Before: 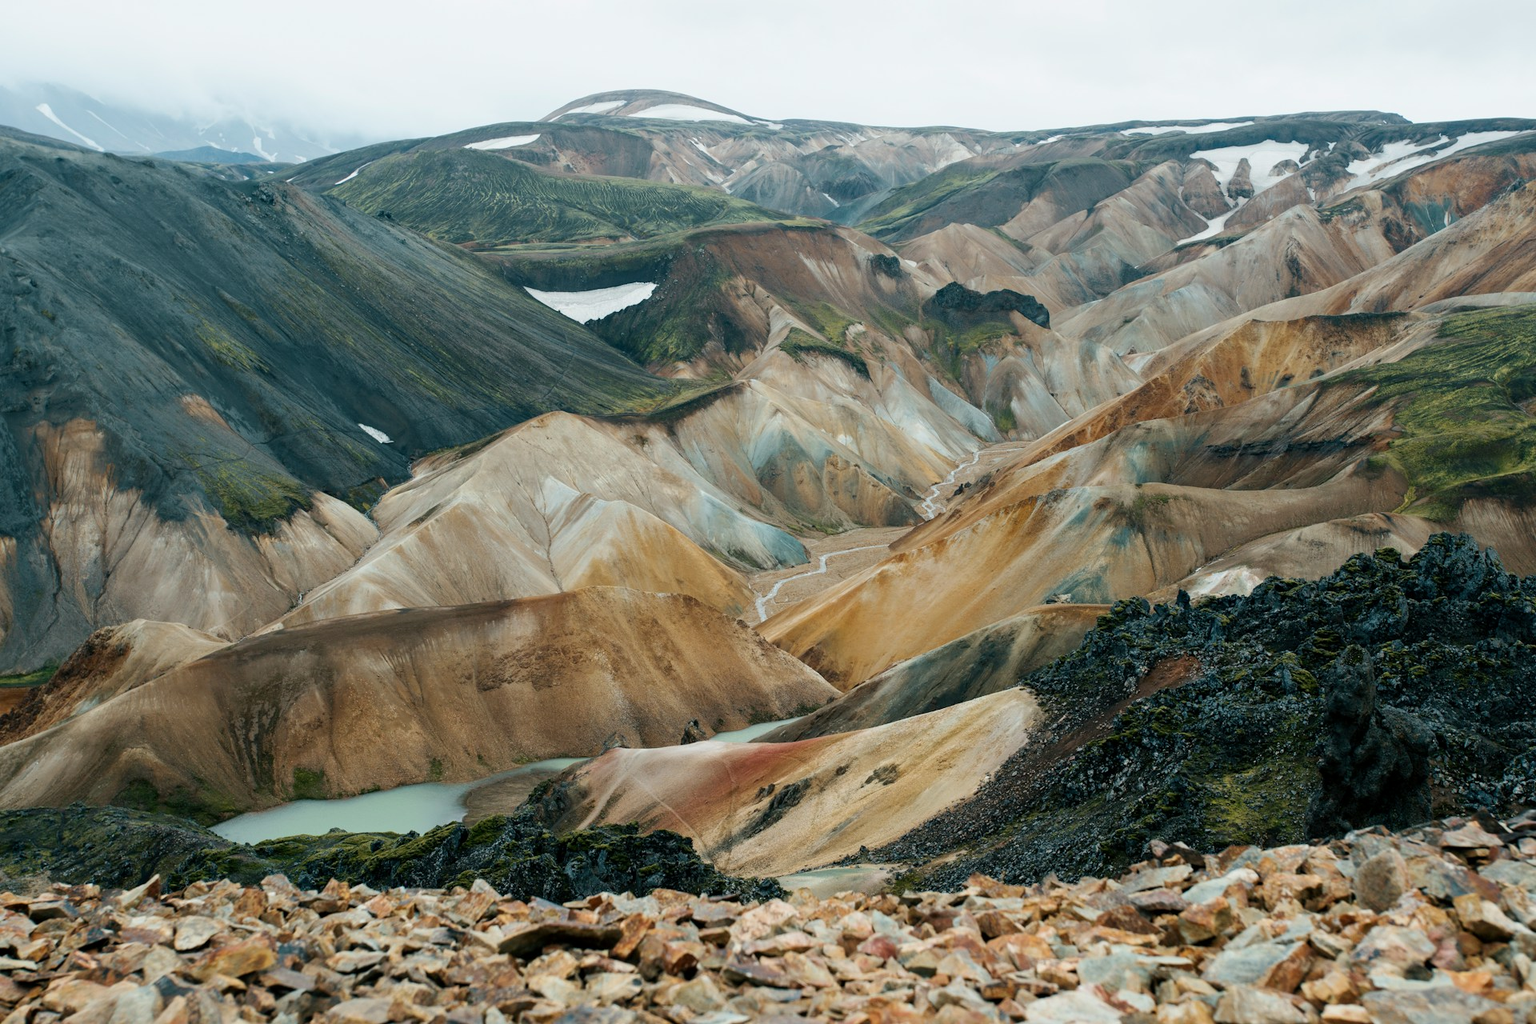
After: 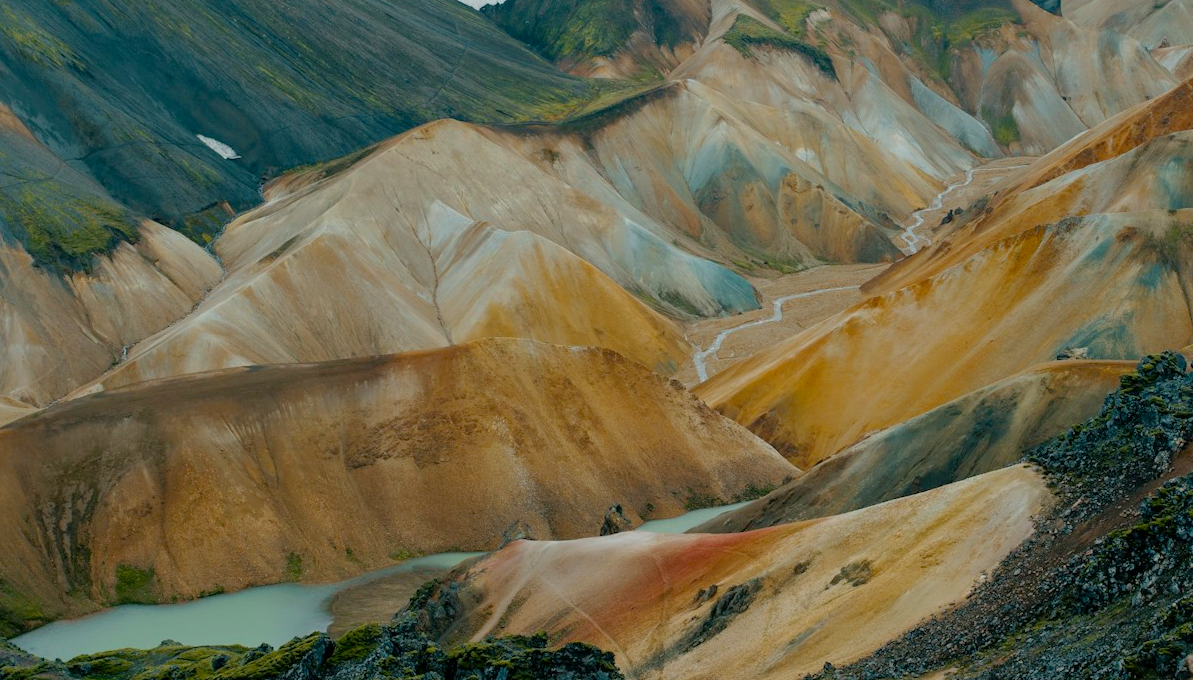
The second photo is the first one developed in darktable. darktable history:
color balance rgb: power › hue 60.51°, perceptual saturation grading › global saturation 25.224%, global vibrance 20%
tone equalizer: -8 EV 0.275 EV, -7 EV 0.425 EV, -6 EV 0.447 EV, -5 EV 0.245 EV, -3 EV -0.284 EV, -2 EV -0.433 EV, -1 EV -0.432 EV, +0 EV -0.239 EV, edges refinement/feathering 500, mask exposure compensation -1.57 EV, preserve details no
exposure: exposure -0.003 EV, compensate highlight preservation false
base curve: curves: ch0 [(0, 0) (0.472, 0.455) (1, 1)], preserve colors none
crop: left 13.098%, top 30.872%, right 24.724%, bottom 15.931%
